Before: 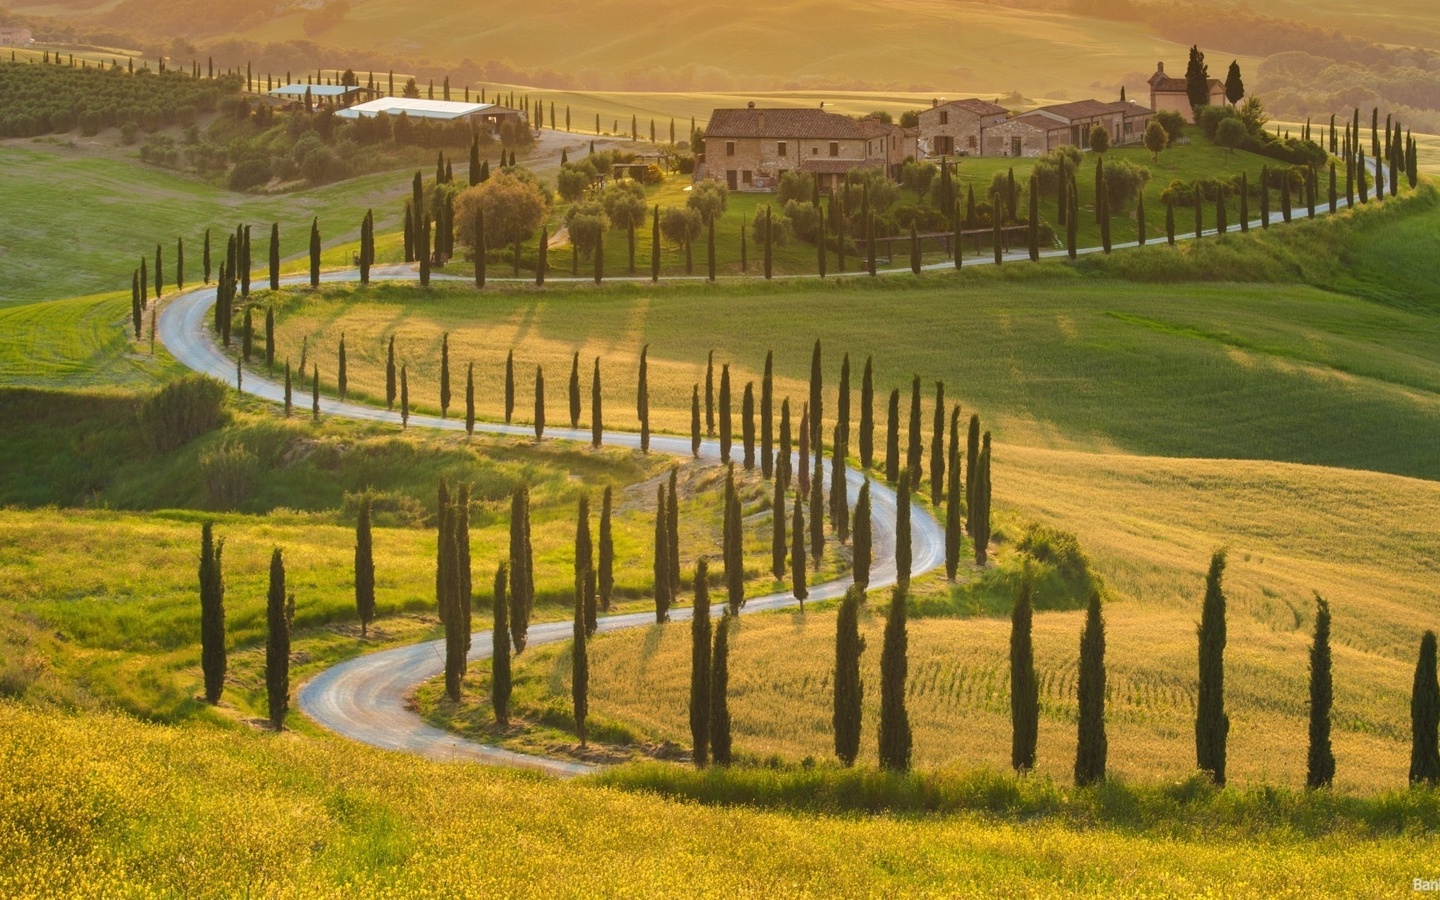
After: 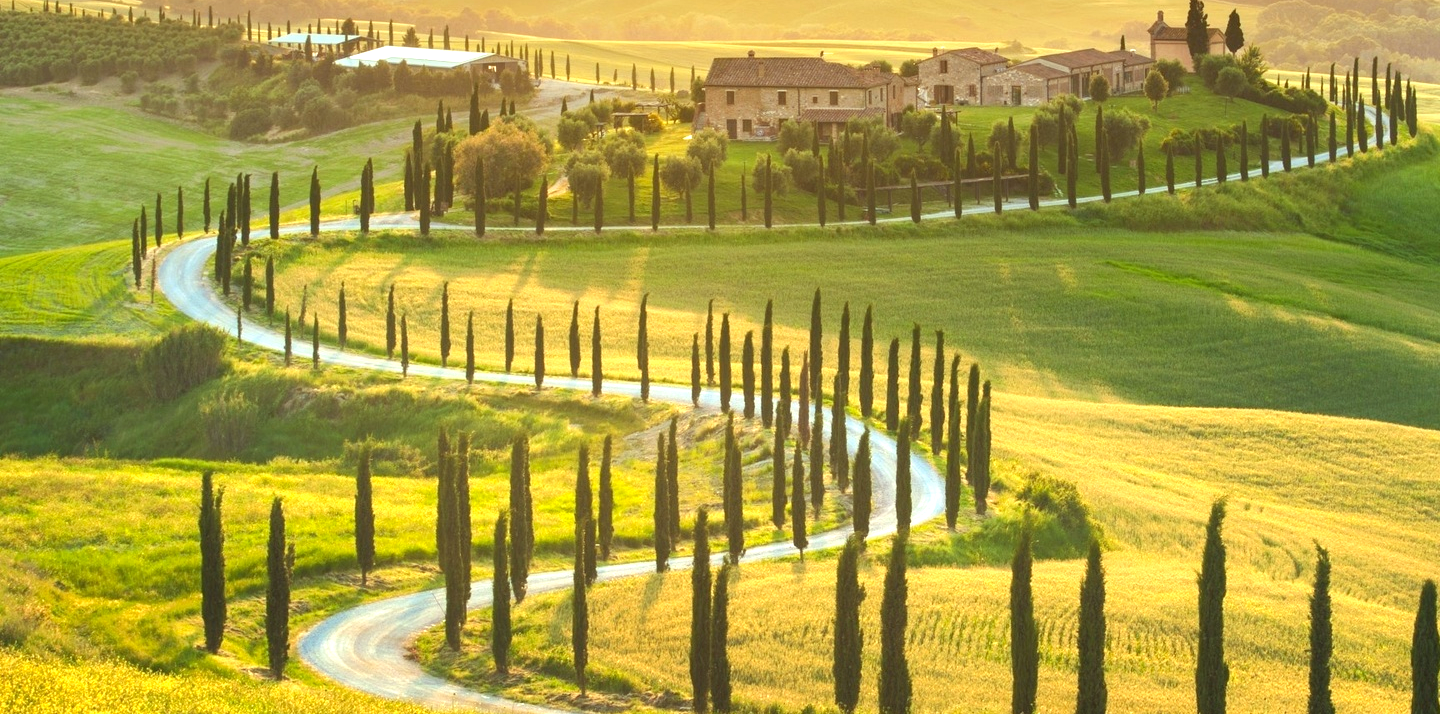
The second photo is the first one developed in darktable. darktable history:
crop and rotate: top 5.667%, bottom 14.937%
exposure: black level correction 0, exposure 0.9 EV, compensate highlight preservation false
color correction: highlights a* -8, highlights b* 3.1
